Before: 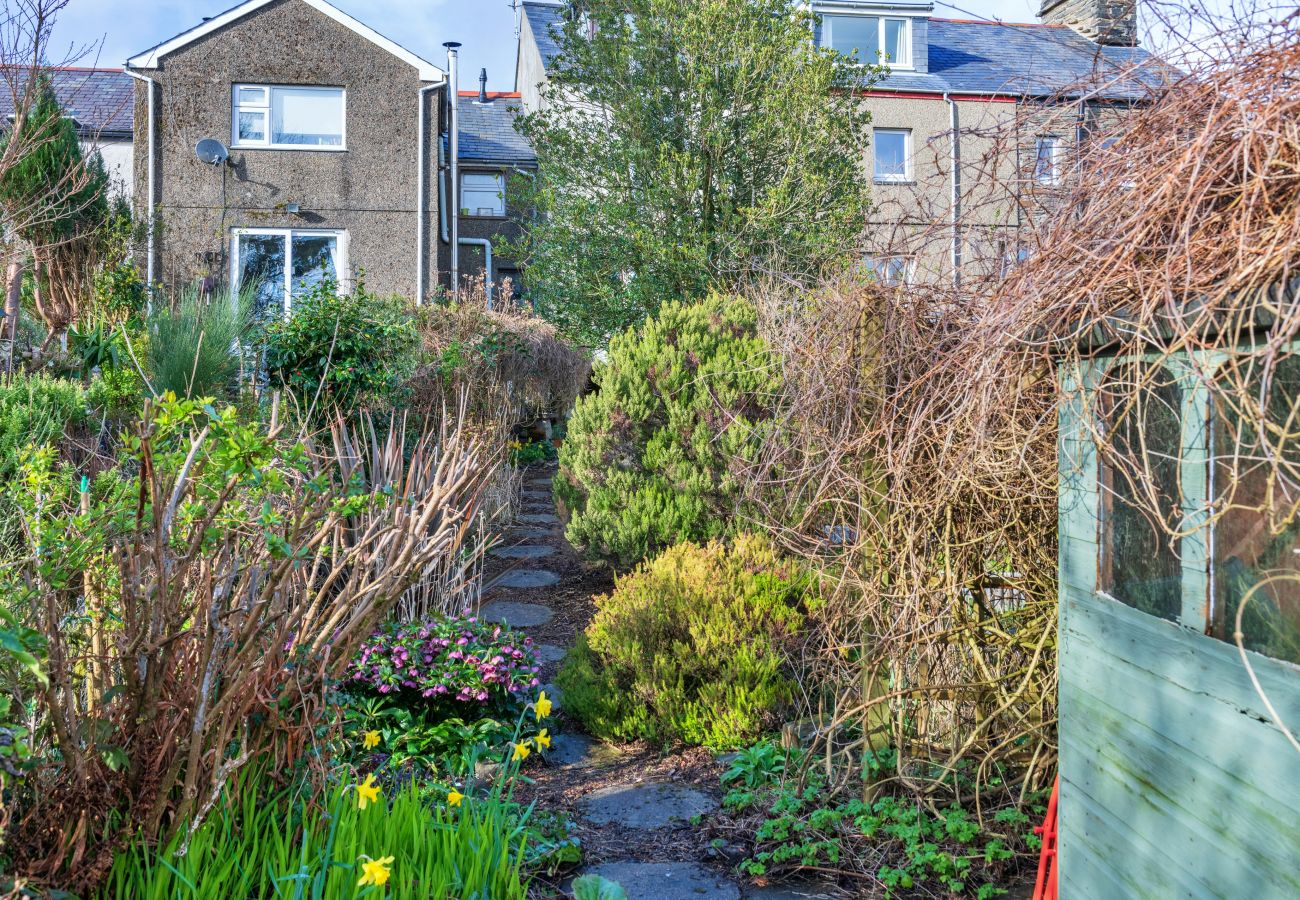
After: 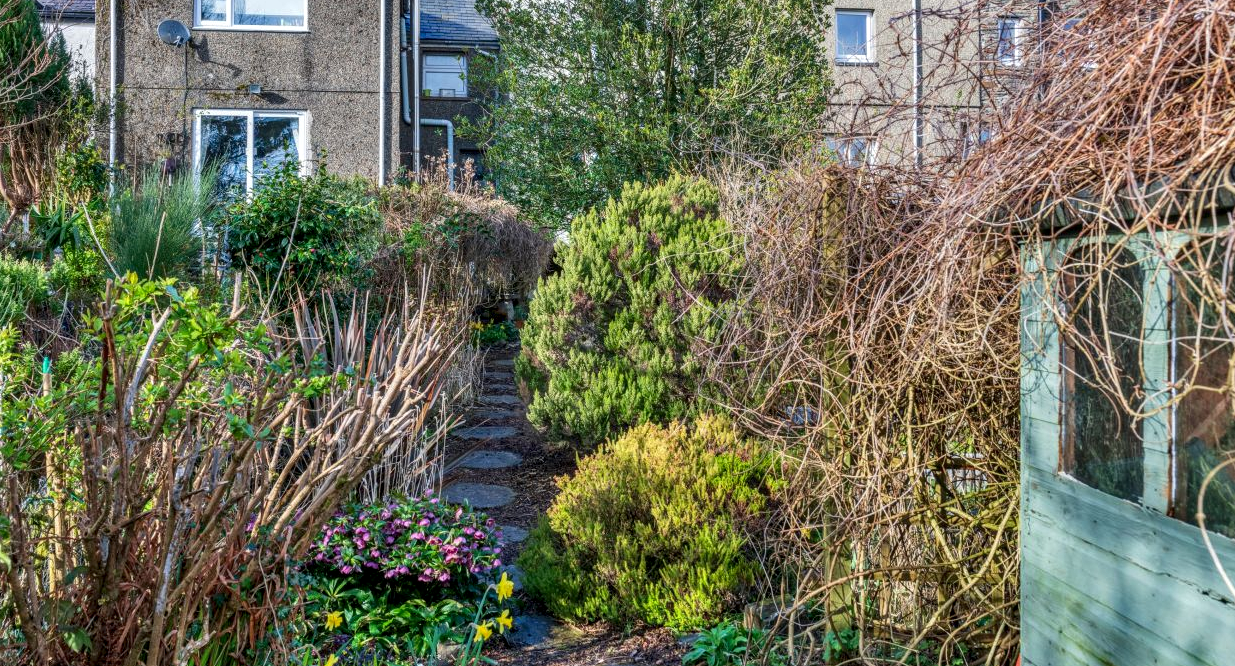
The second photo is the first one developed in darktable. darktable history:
shadows and highlights: shadows 37.27, highlights -28.18, soften with gaussian
contrast brightness saturation: brightness -0.09
crop and rotate: left 2.991%, top 13.302%, right 1.981%, bottom 12.636%
local contrast: on, module defaults
